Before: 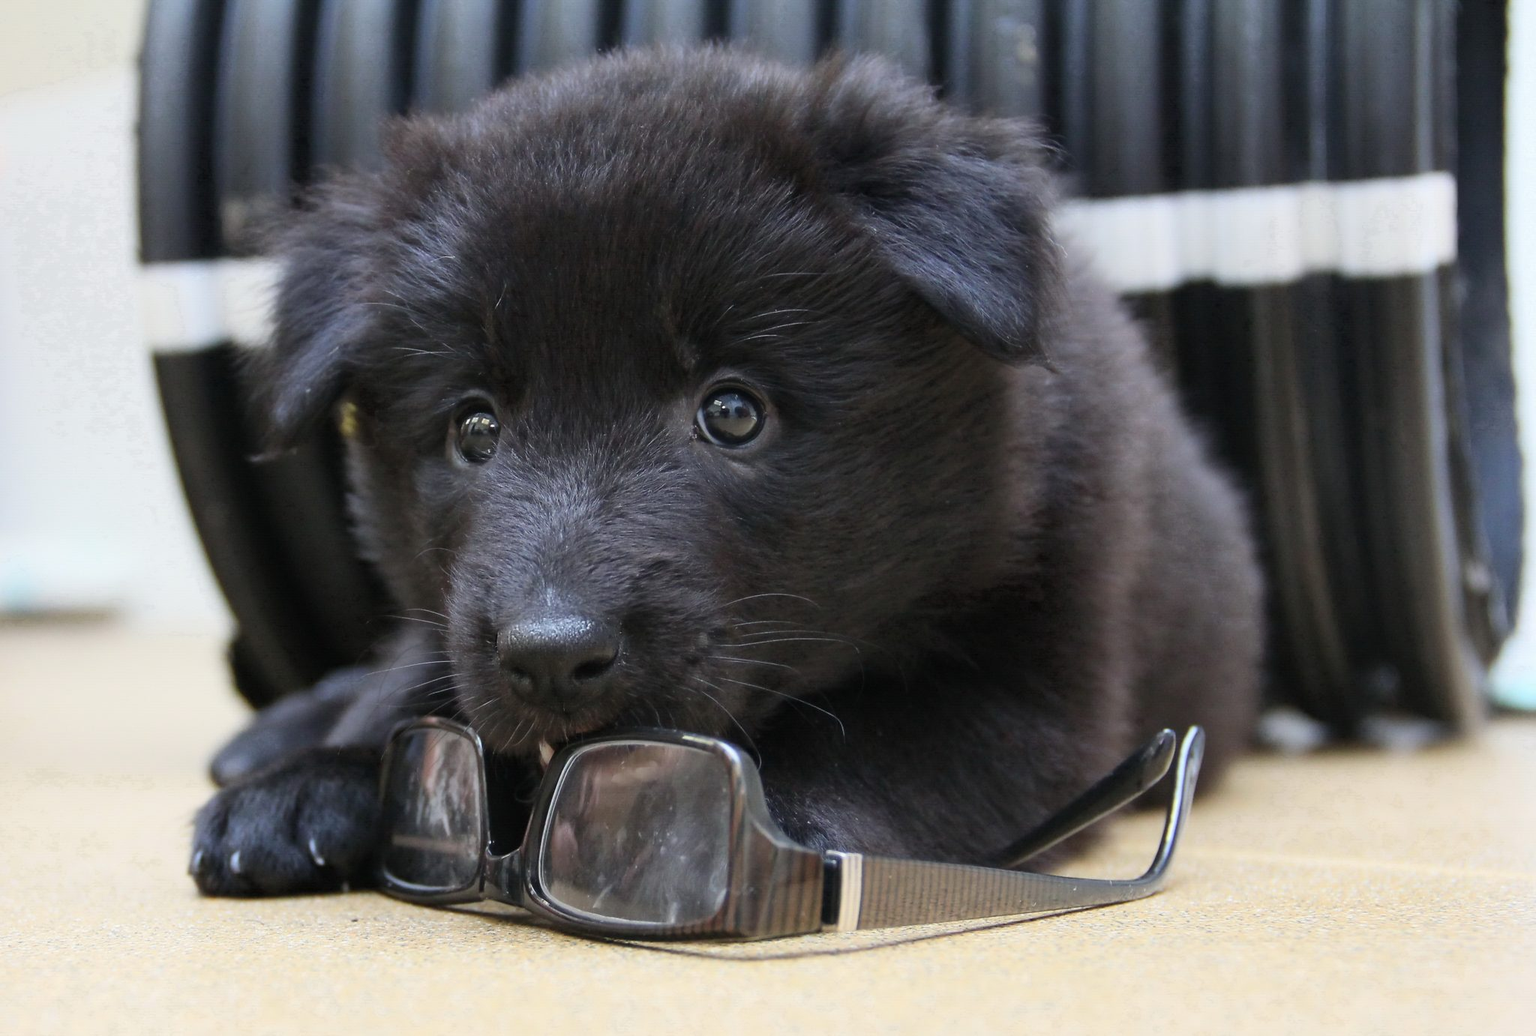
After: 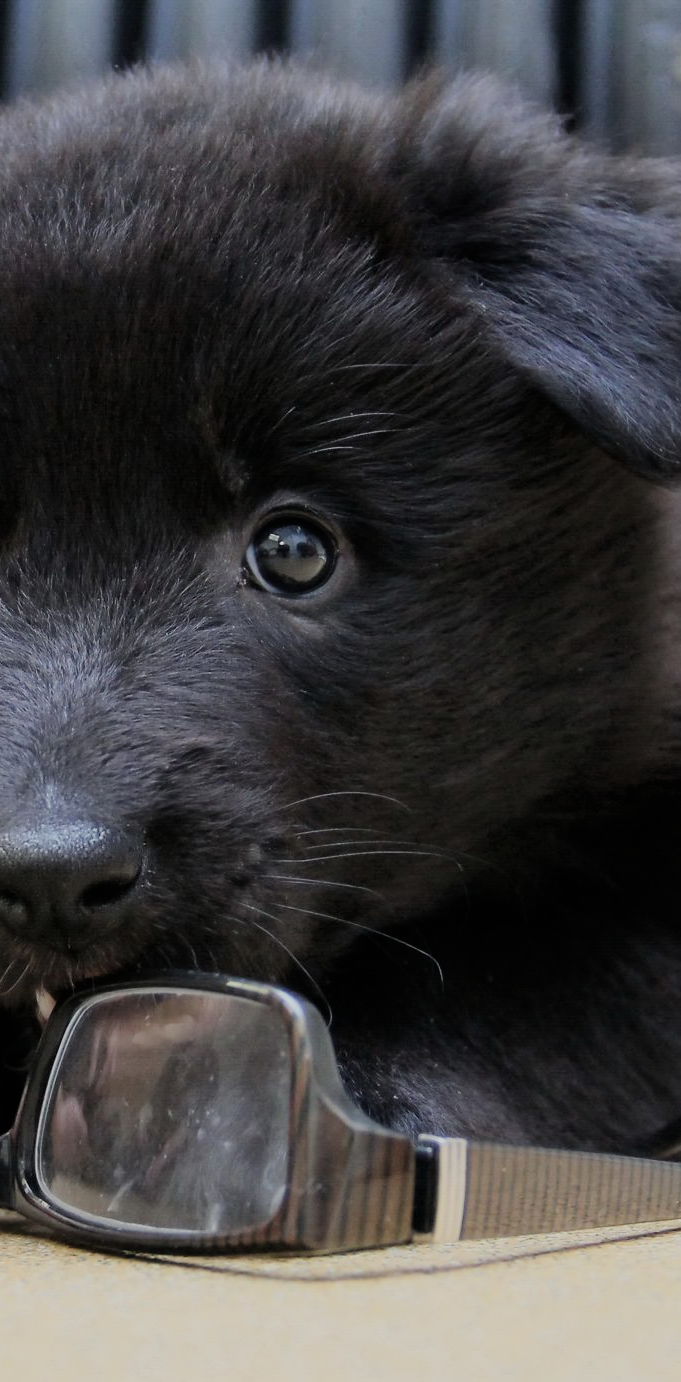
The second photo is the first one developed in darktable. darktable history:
crop: left 33.36%, right 33.36%
filmic rgb: black relative exposure -7.65 EV, white relative exposure 4.56 EV, hardness 3.61
